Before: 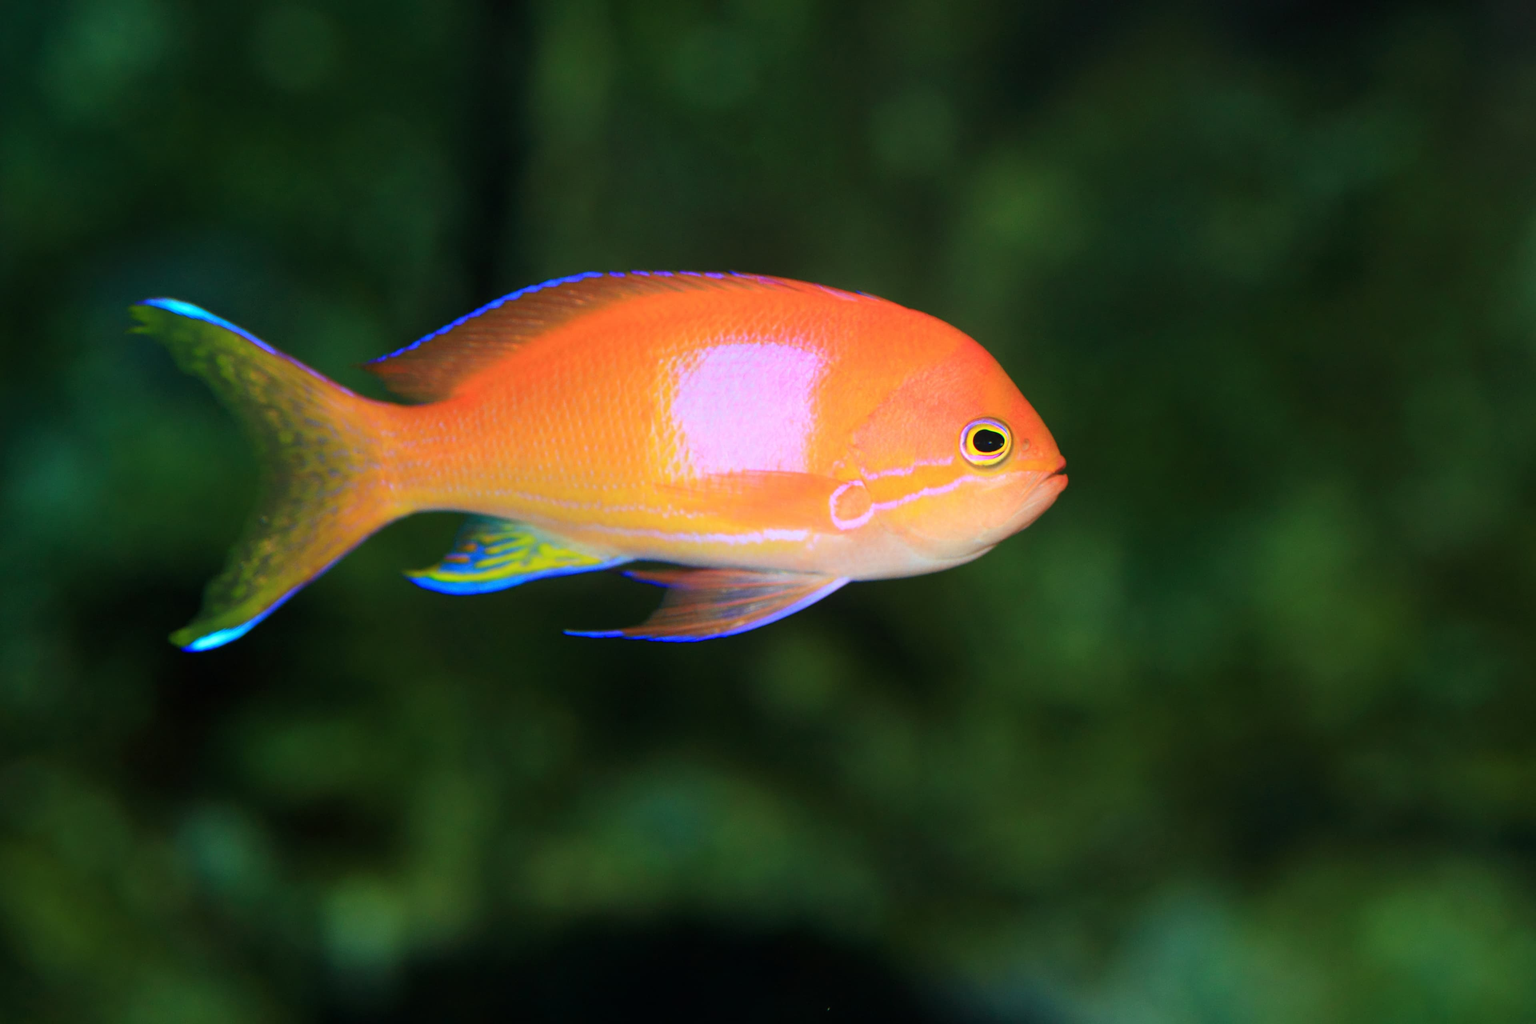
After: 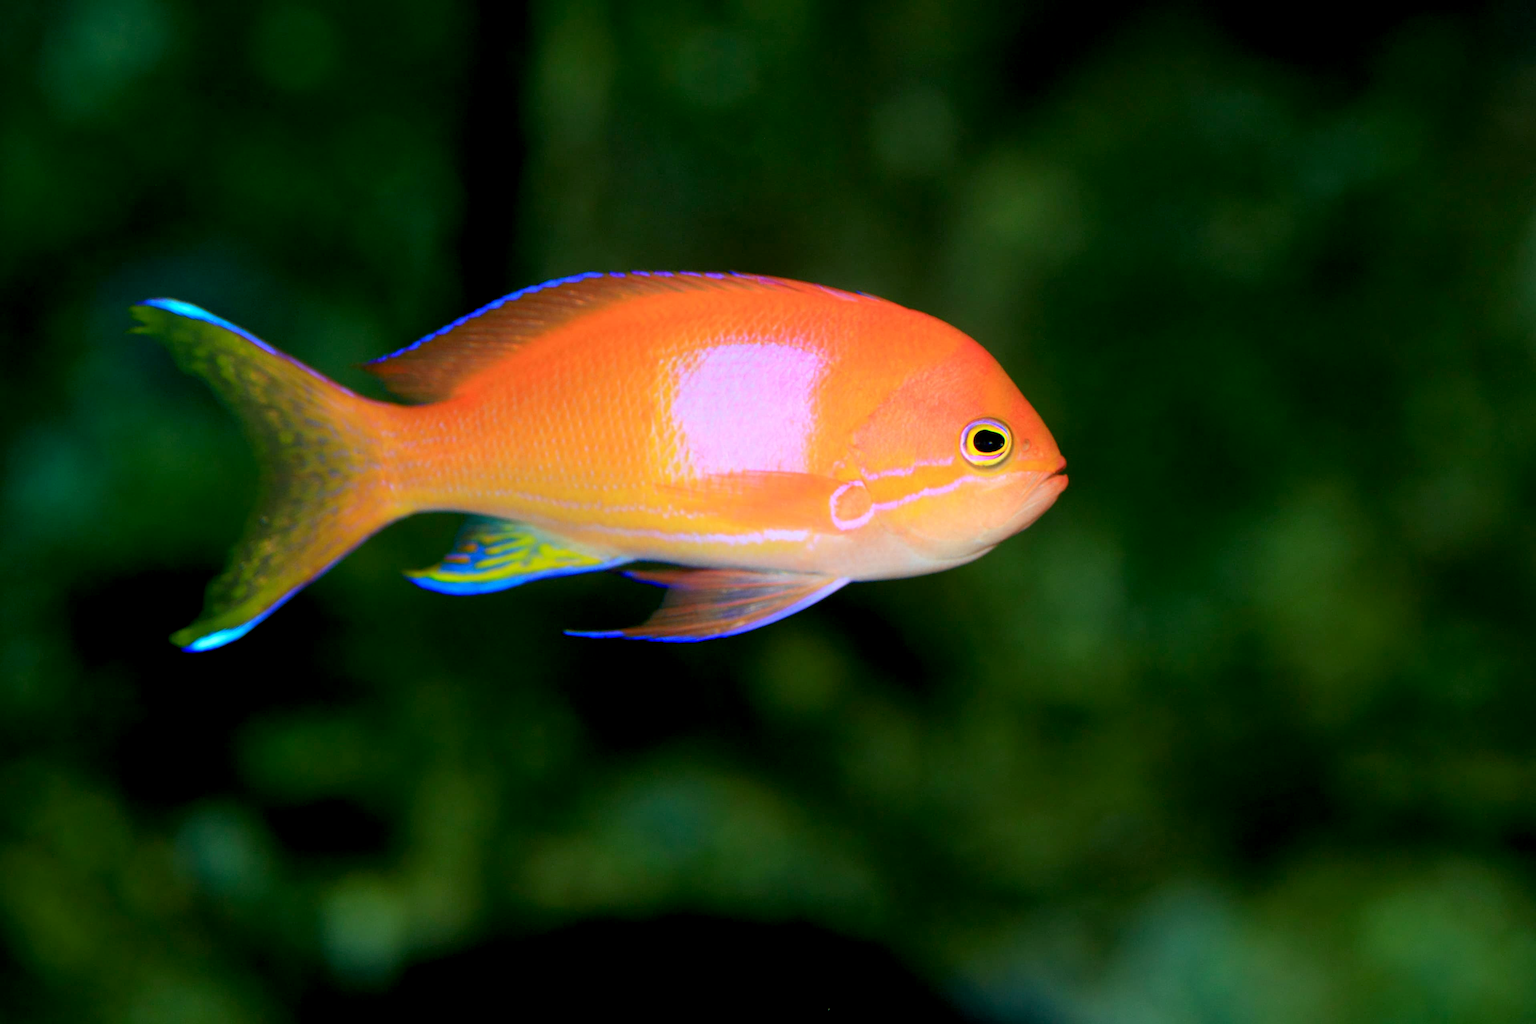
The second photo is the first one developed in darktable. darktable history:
exposure: black level correction 0.009, exposure 0.015 EV, compensate highlight preservation false
